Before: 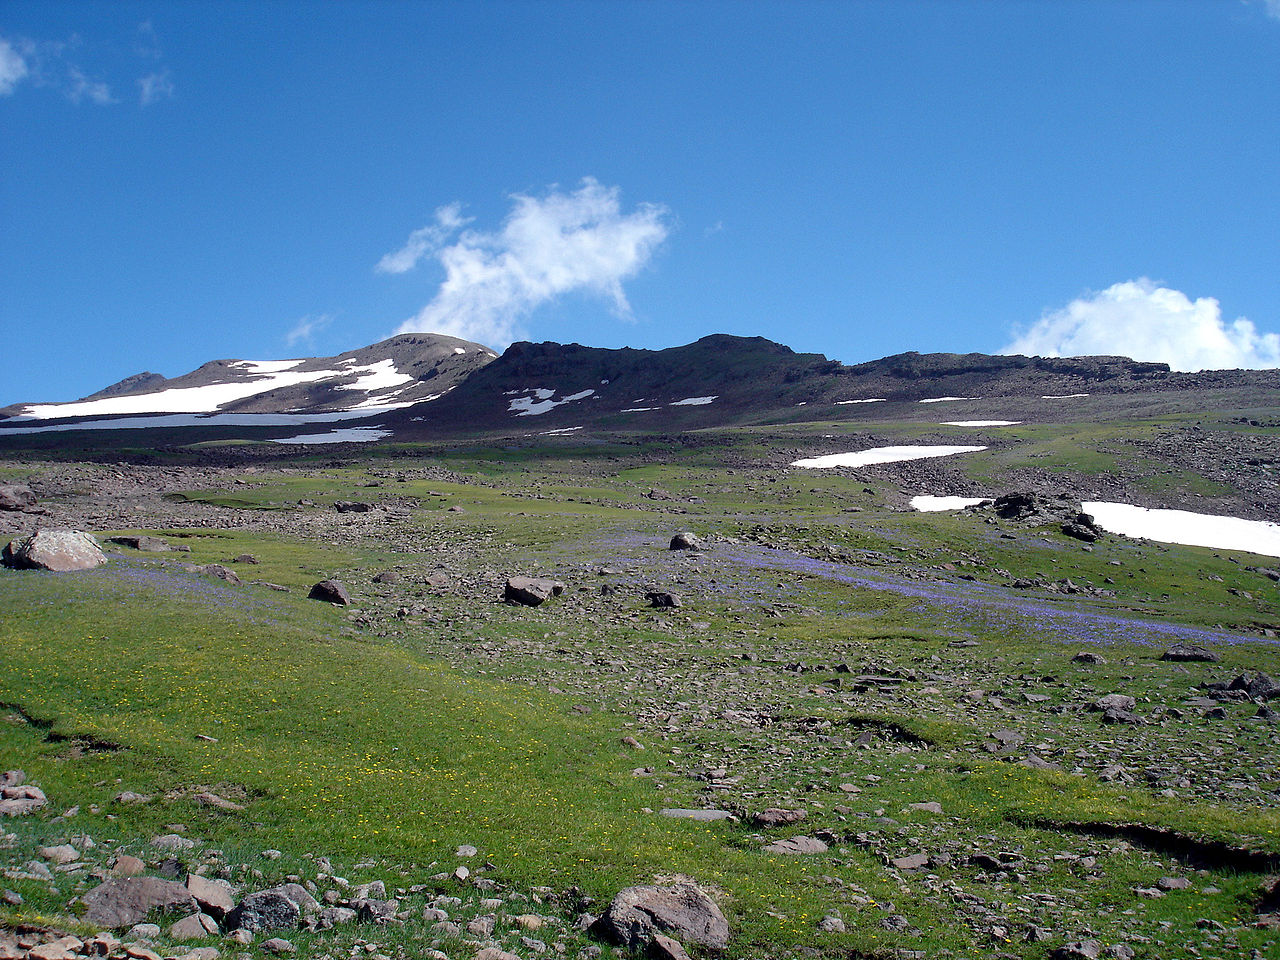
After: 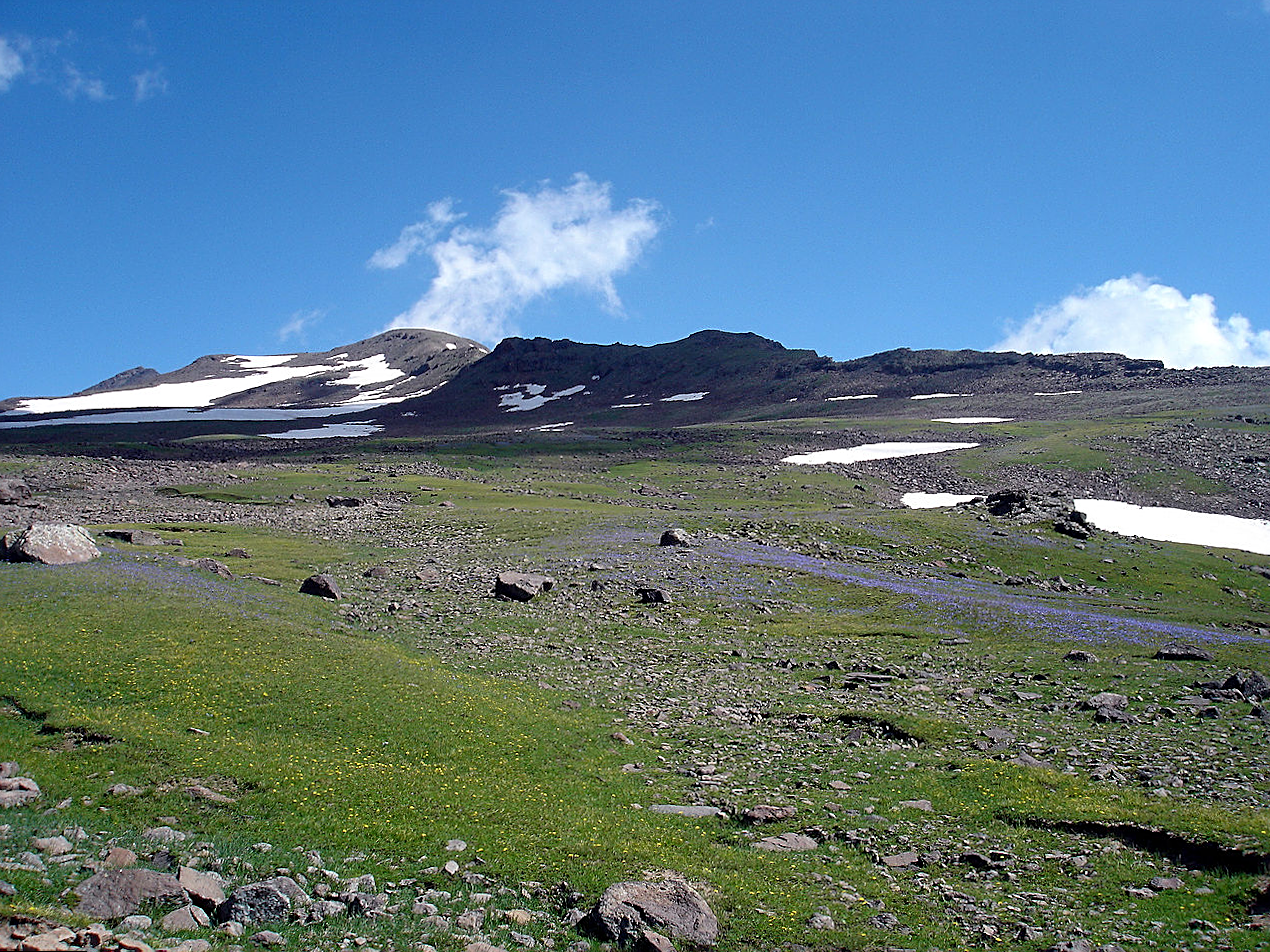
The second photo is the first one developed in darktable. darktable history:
sharpen: on, module defaults
rotate and perspective: rotation 0.192°, lens shift (horizontal) -0.015, crop left 0.005, crop right 0.996, crop top 0.006, crop bottom 0.99
